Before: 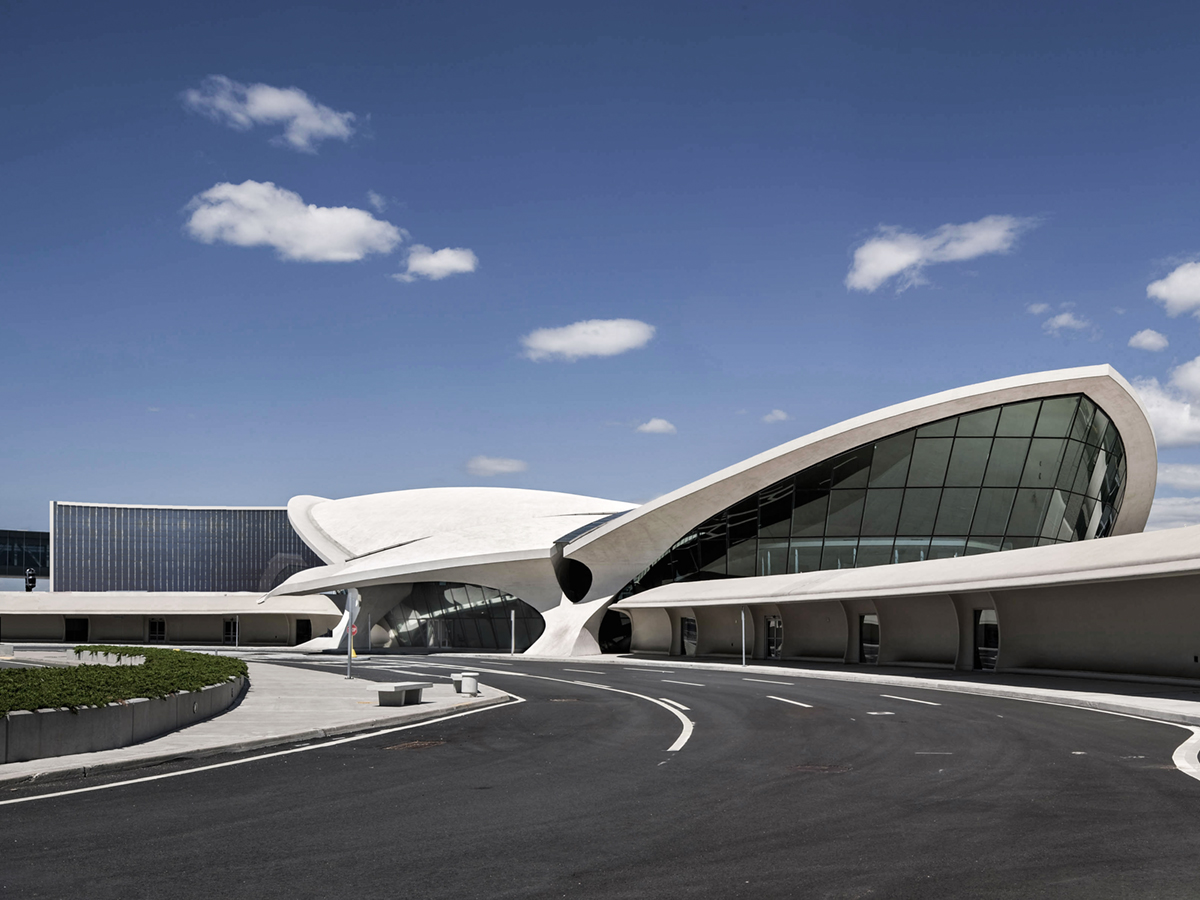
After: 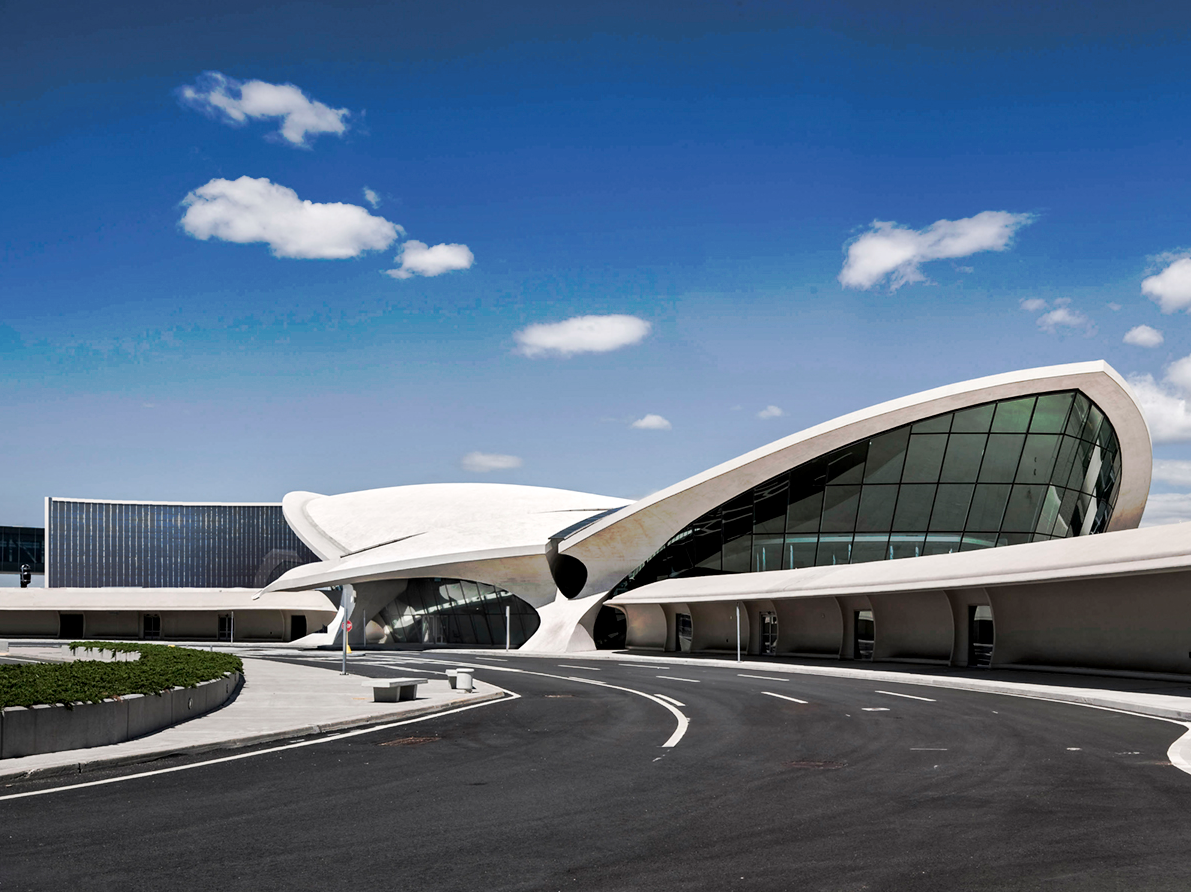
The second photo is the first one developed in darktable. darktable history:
tone curve: curves: ch0 [(0, 0) (0.003, 0.003) (0.011, 0.011) (0.025, 0.024) (0.044, 0.044) (0.069, 0.068) (0.1, 0.098) (0.136, 0.133) (0.177, 0.174) (0.224, 0.22) (0.277, 0.272) (0.335, 0.329) (0.399, 0.392) (0.468, 0.46) (0.543, 0.607) (0.623, 0.676) (0.709, 0.75) (0.801, 0.828) (0.898, 0.912) (1, 1)], preserve colors none
local contrast: mode bilateral grid, contrast 20, coarseness 50, detail 120%, midtone range 0.2
crop: left 0.434%, top 0.485%, right 0.244%, bottom 0.386%
